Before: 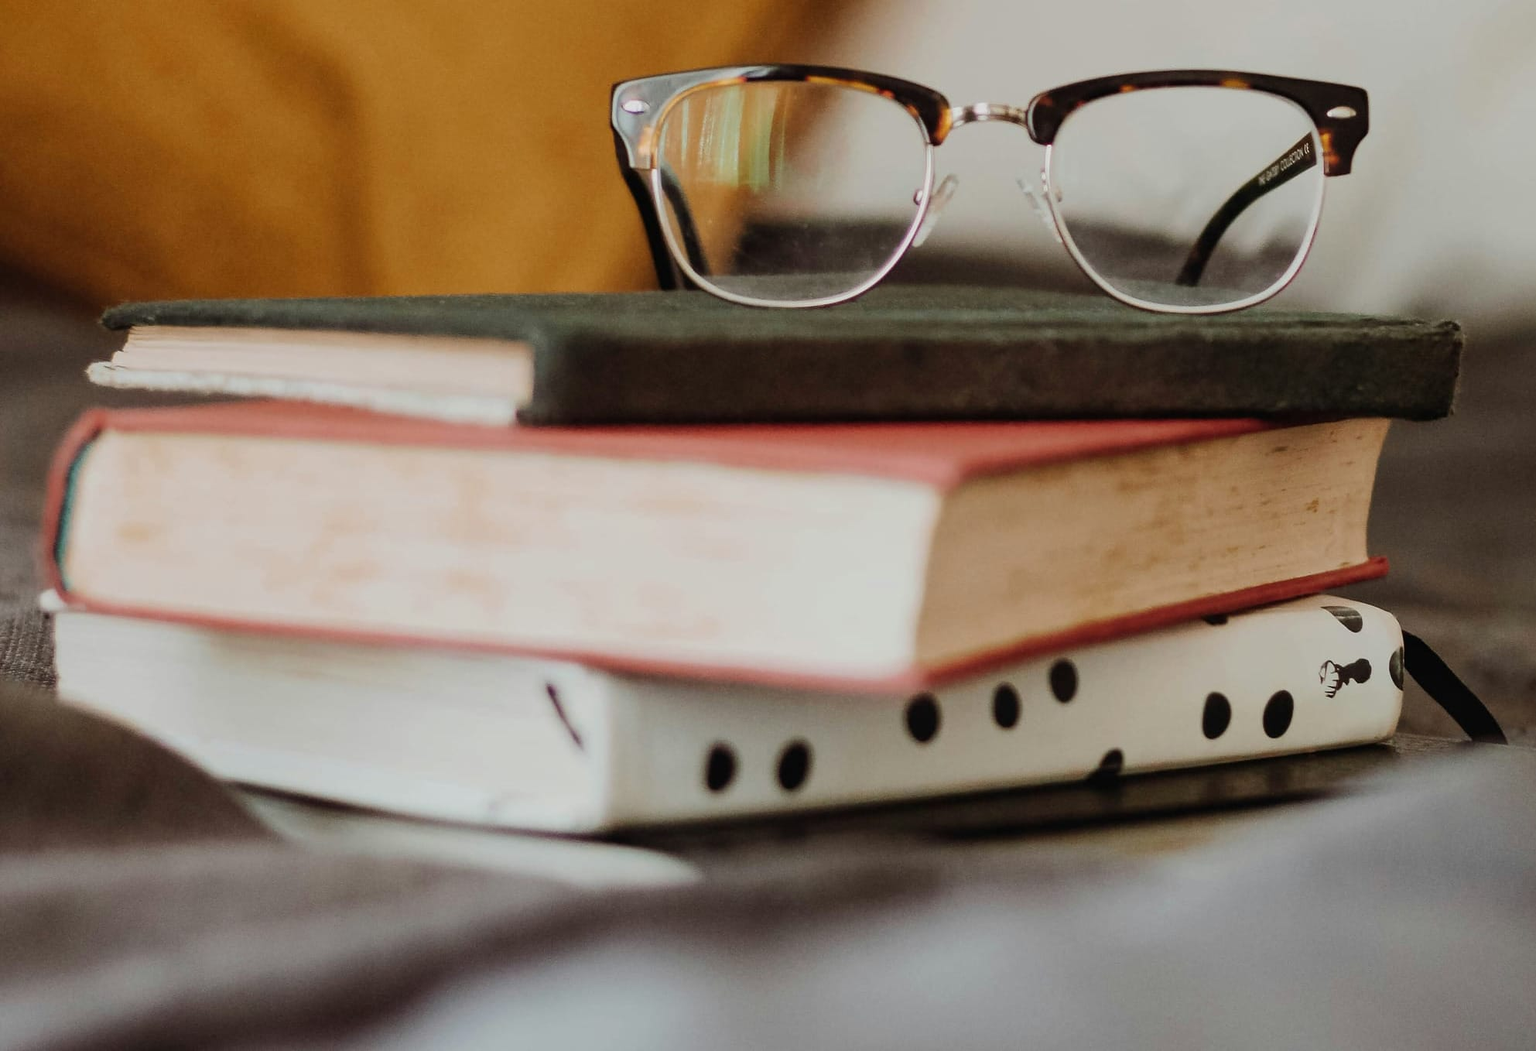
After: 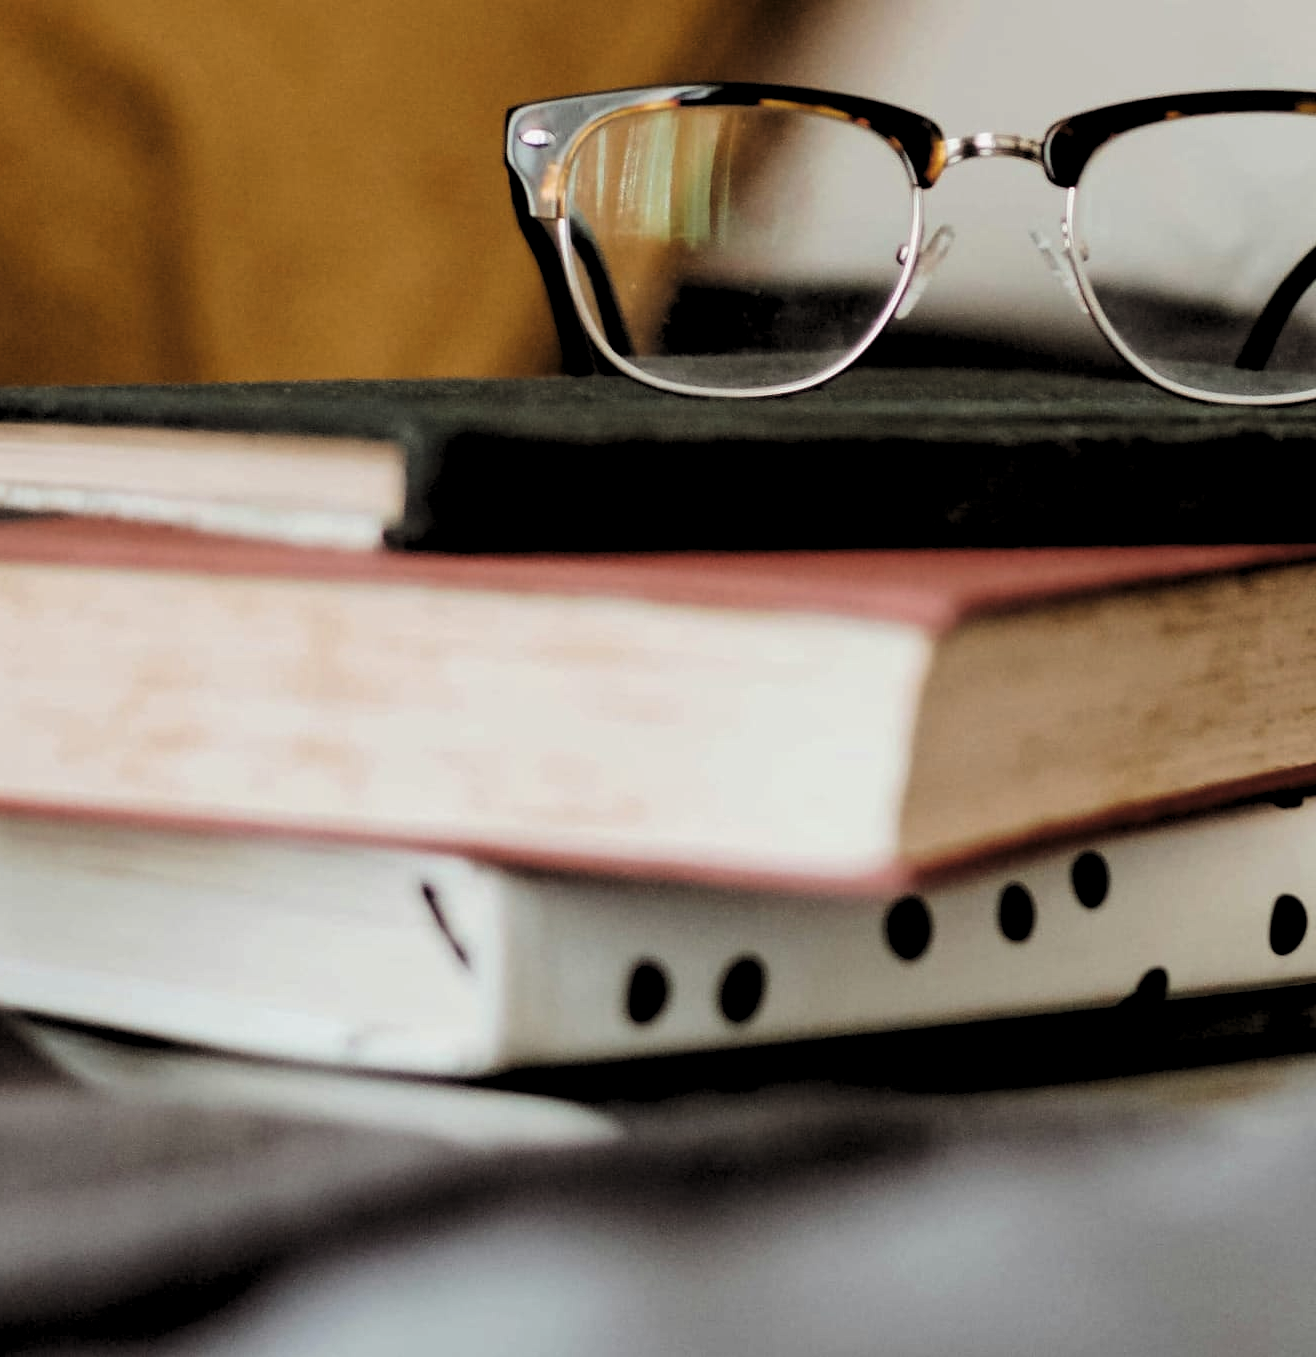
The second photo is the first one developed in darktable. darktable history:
crop and rotate: left 14.317%, right 19.341%
levels: levels [0.182, 0.542, 0.902]
